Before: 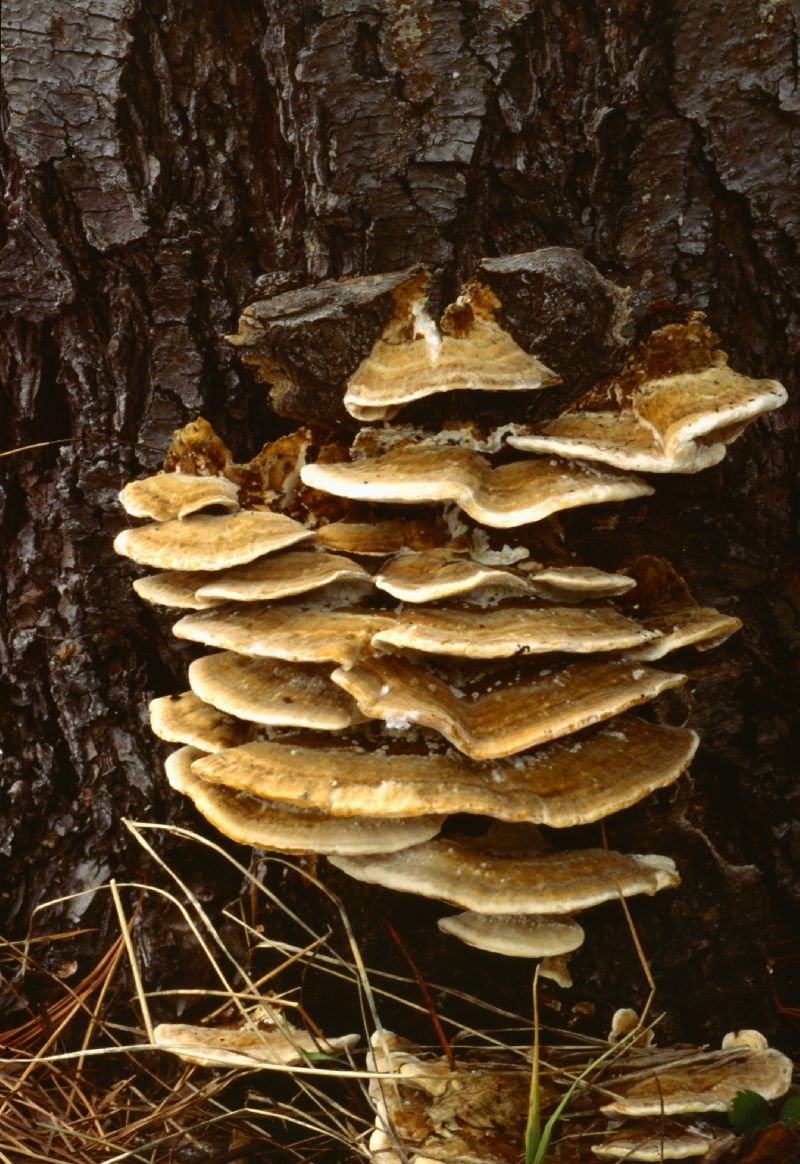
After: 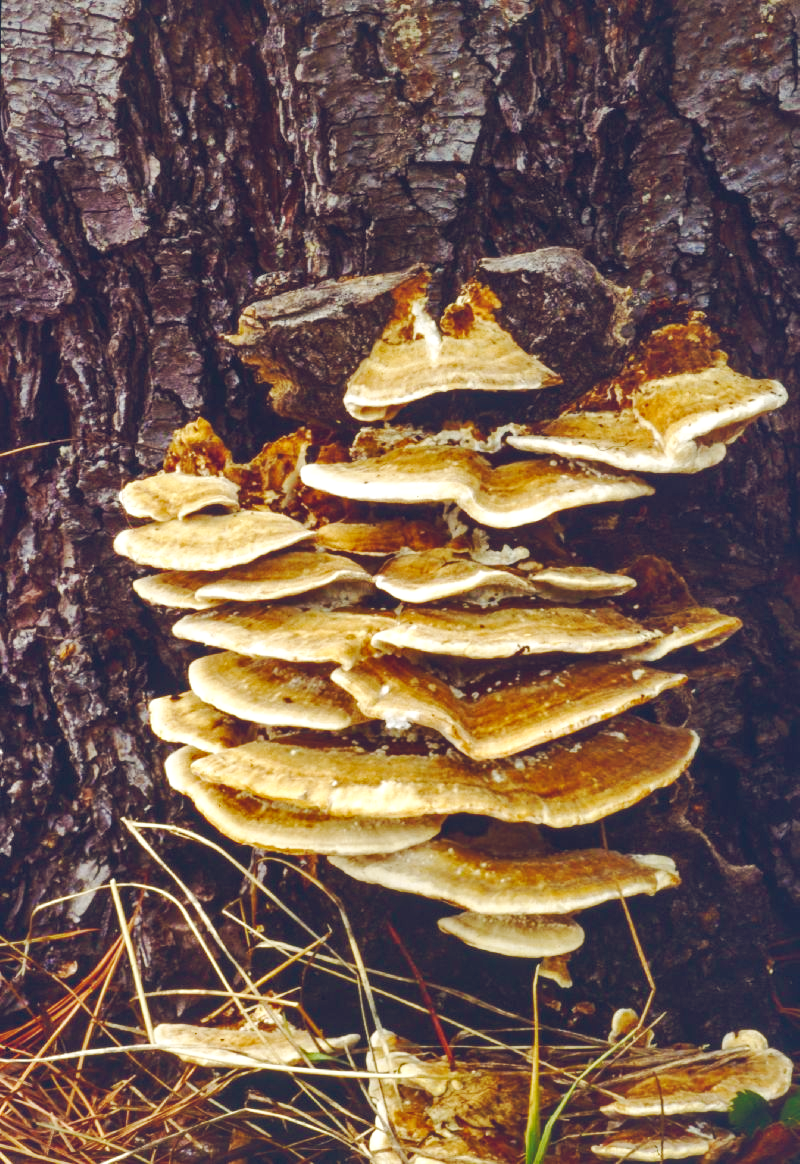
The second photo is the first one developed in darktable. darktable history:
color balance rgb: shadows lift › luminance -21.276%, shadows lift › chroma 6.508%, shadows lift › hue 270.89°, global offset › chroma 0.105%, global offset › hue 254.1°, perceptual saturation grading › global saturation 0.127%, perceptual saturation grading › highlights -30.598%, perceptual saturation grading › shadows 19.208%, global vibrance 44.508%
base curve: curves: ch0 [(0, 0.007) (0.028, 0.063) (0.121, 0.311) (0.46, 0.743) (0.859, 0.957) (1, 1)], preserve colors none
shadows and highlights: on, module defaults
local contrast: highlights 82%, shadows 79%
